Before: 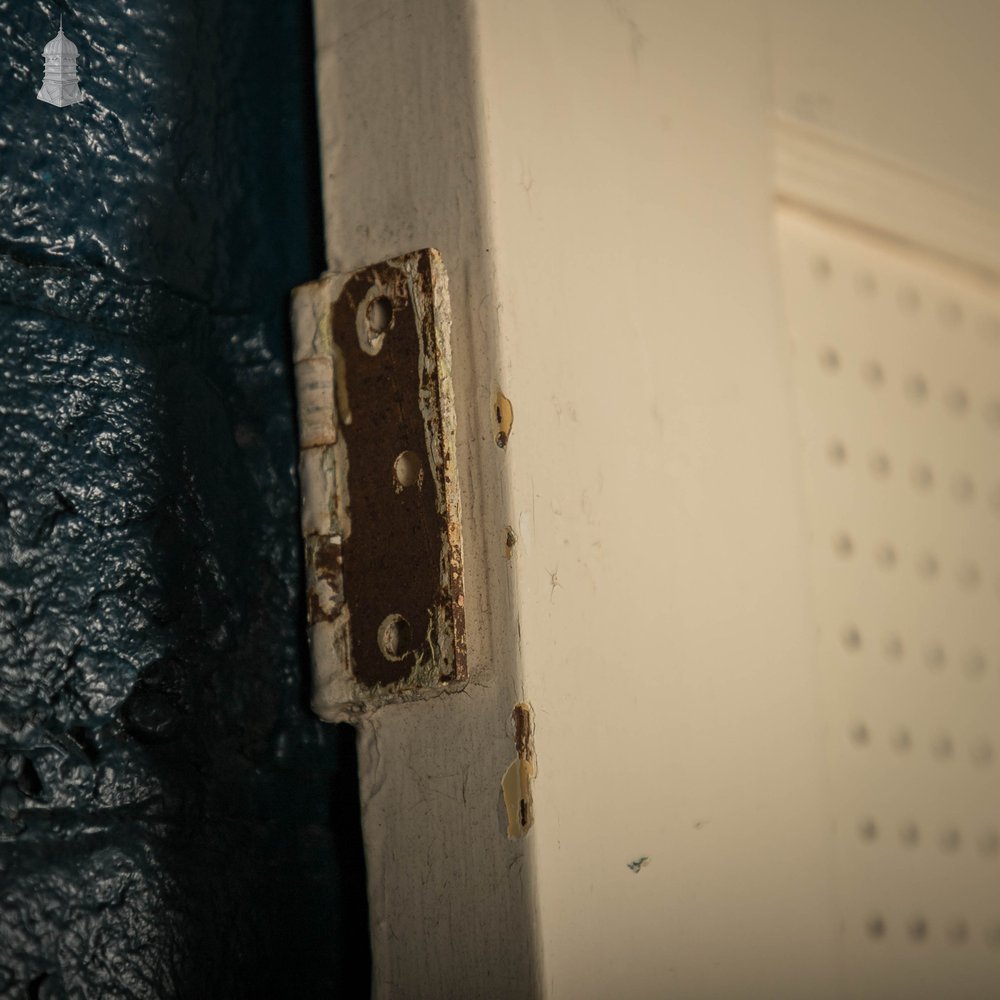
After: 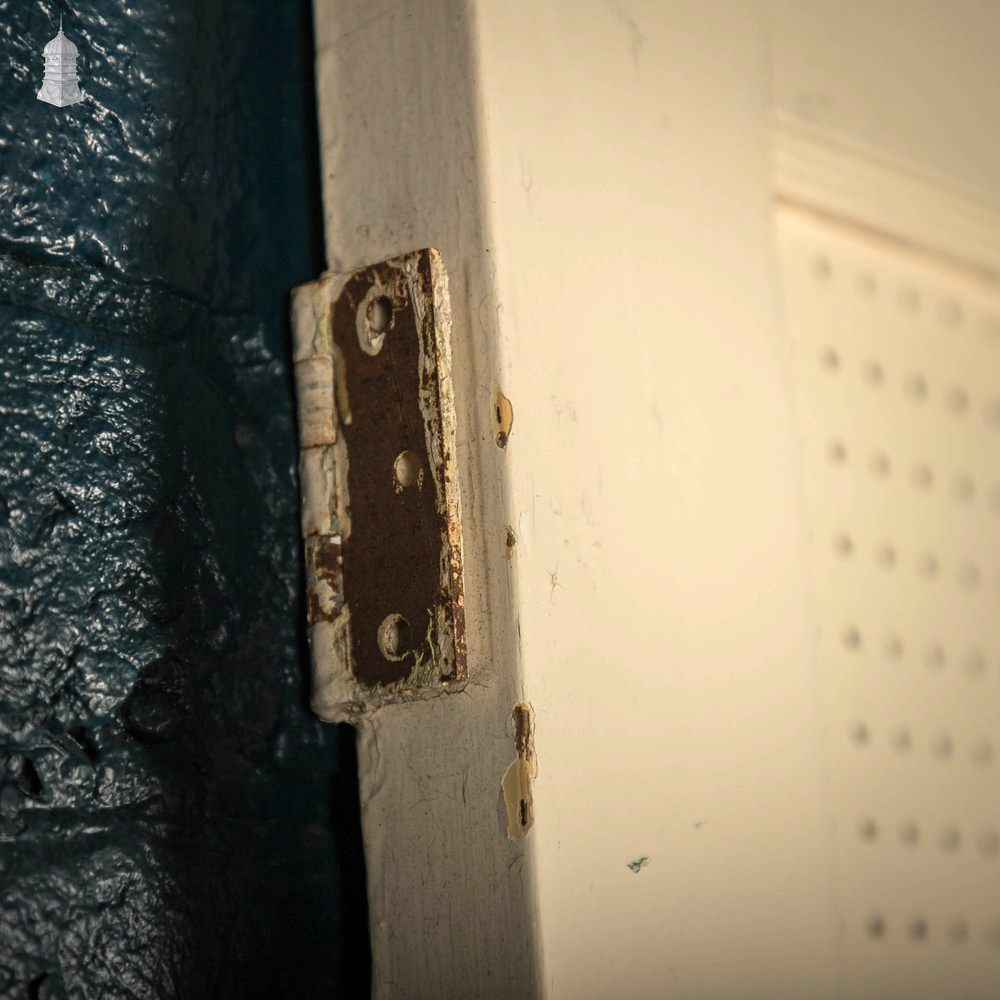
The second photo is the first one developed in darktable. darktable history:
exposure: exposure 0.568 EV, compensate exposure bias true, compensate highlight preservation false
